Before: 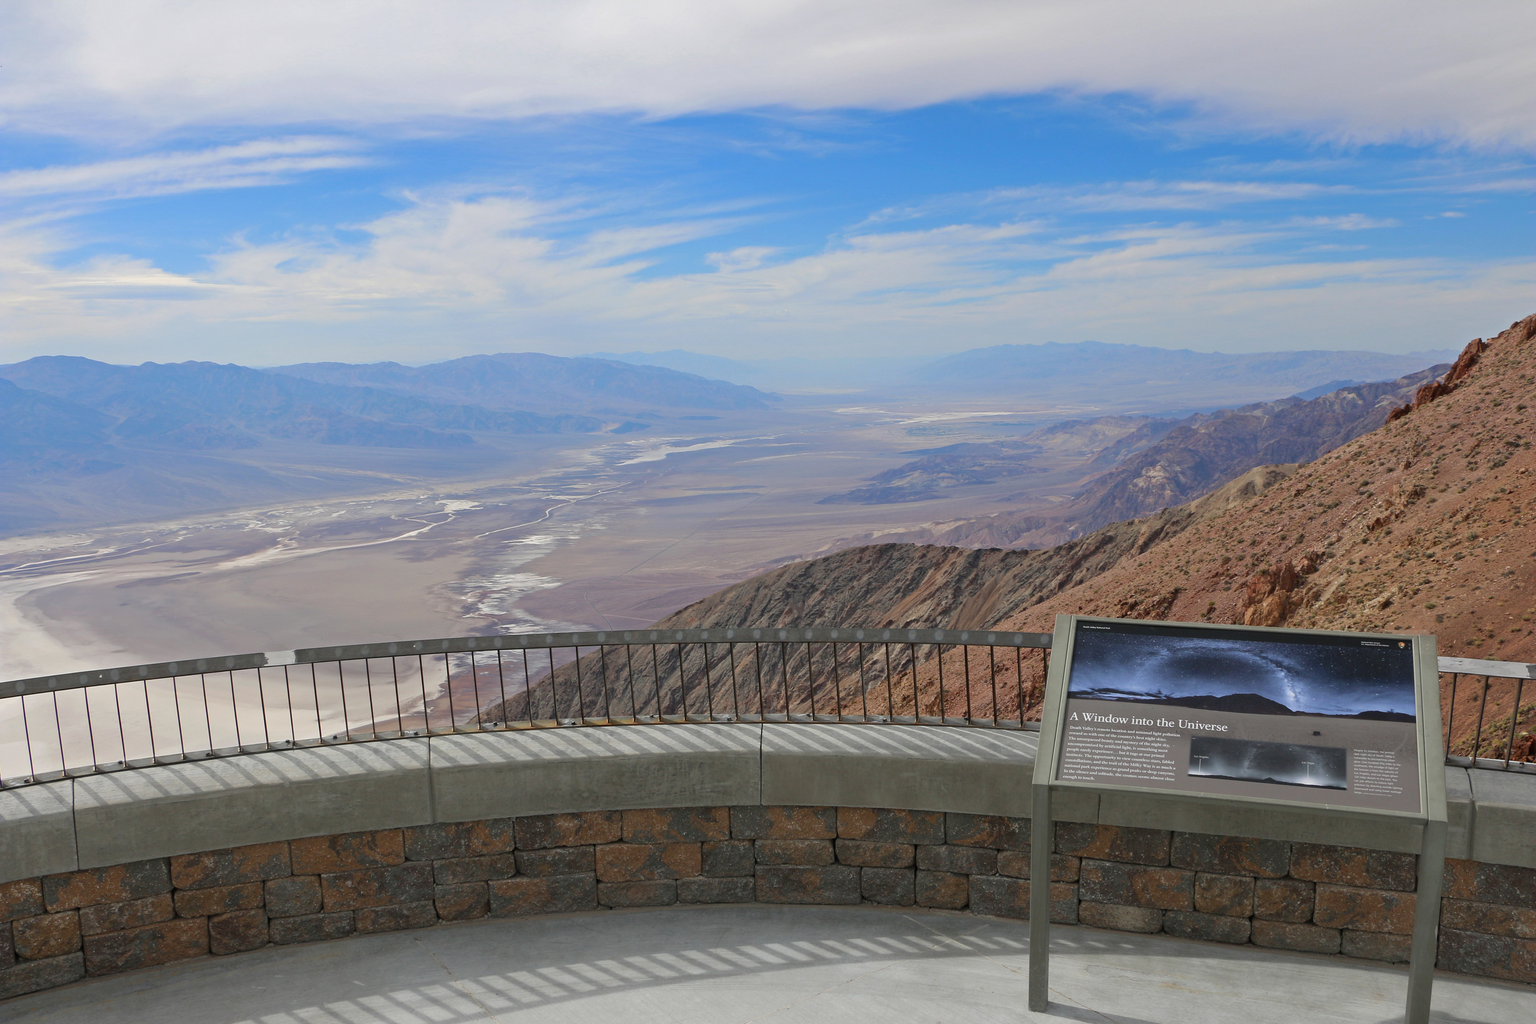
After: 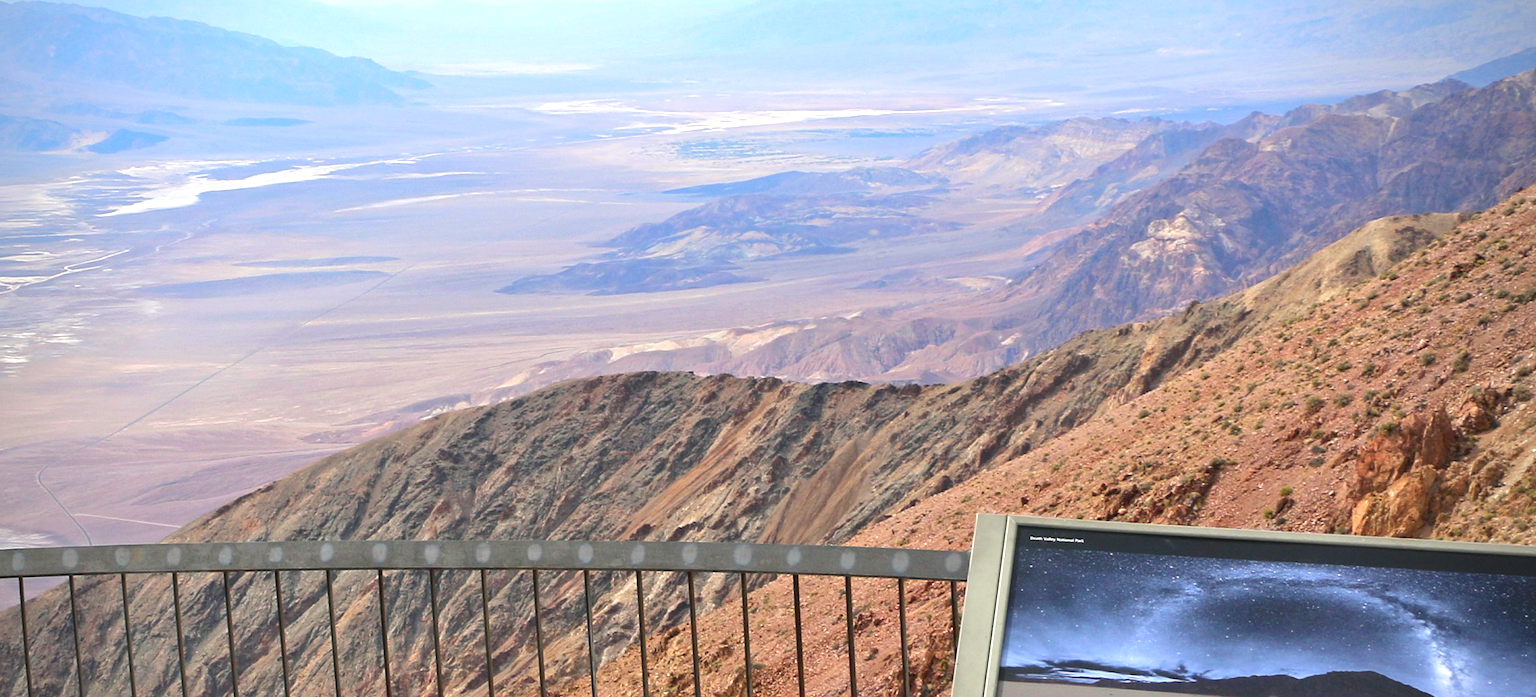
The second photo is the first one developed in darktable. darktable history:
color balance rgb: shadows lift › chroma 2.01%, shadows lift › hue 247.31°, highlights gain › luminance 0.918%, highlights gain › chroma 0.485%, highlights gain › hue 40.72°, perceptual saturation grading › global saturation 0.374%, global vibrance 20%
crop: left 36.879%, top 34.866%, right 12.94%, bottom 30.9%
color zones: curves: ch1 [(0, 0.513) (0.143, 0.524) (0.286, 0.511) (0.429, 0.506) (0.571, 0.503) (0.714, 0.503) (0.857, 0.508) (1, 0.513)]
exposure: black level correction 0.001, exposure 1.128 EV, compensate exposure bias true, compensate highlight preservation false
vignetting: brightness -0.589, saturation -0.124, center (-0.029, 0.245)
